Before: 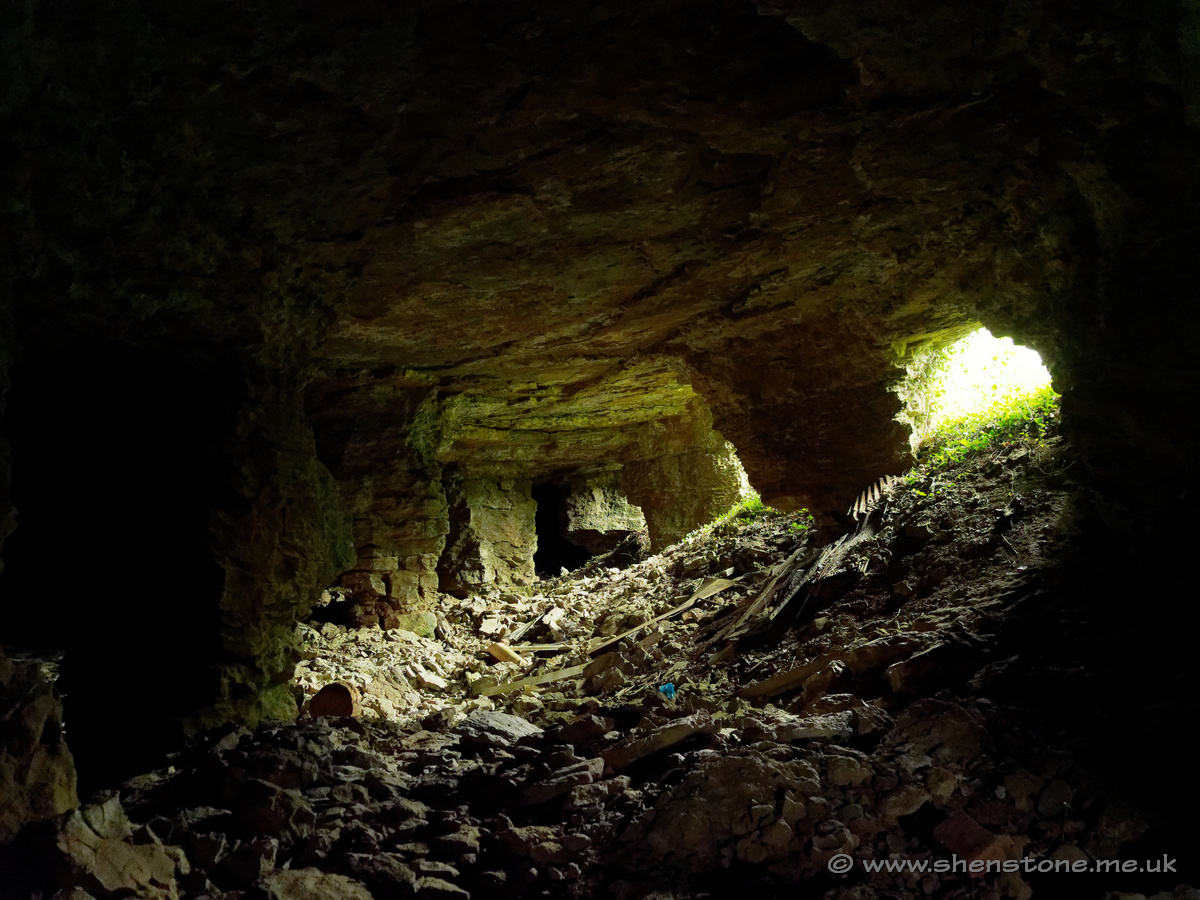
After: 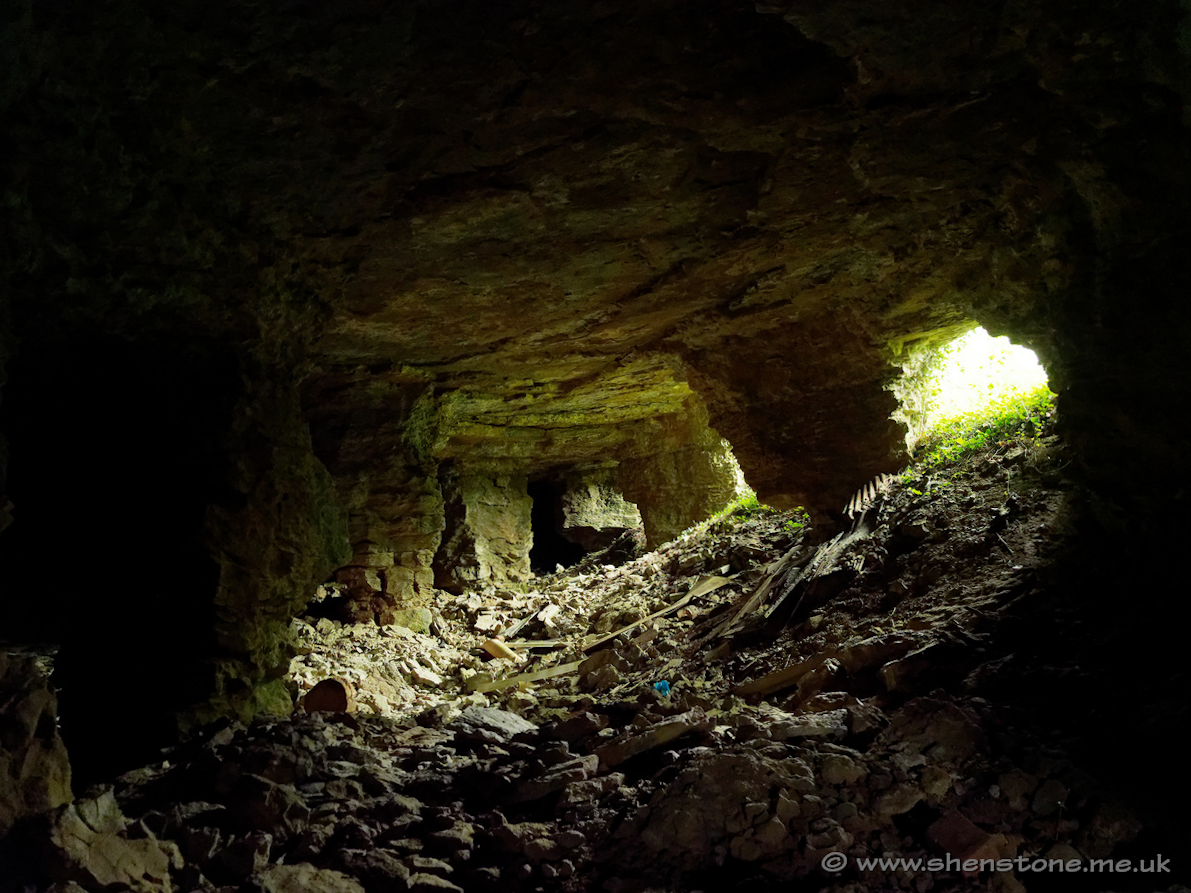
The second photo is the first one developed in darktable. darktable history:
crop and rotate: angle -0.304°
